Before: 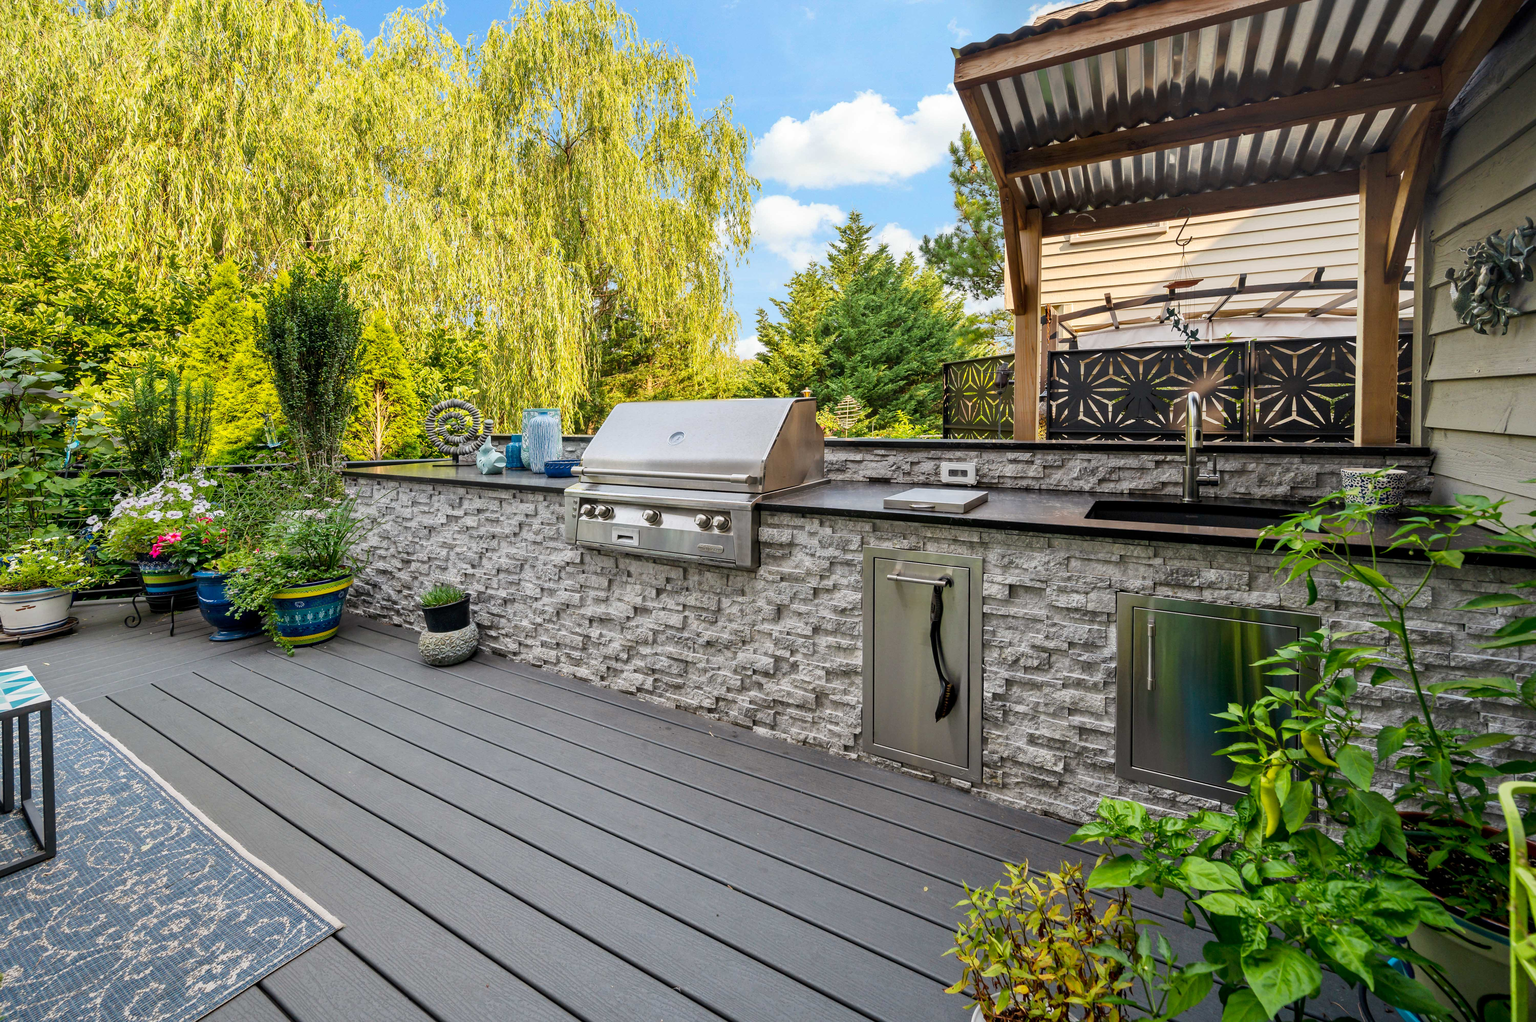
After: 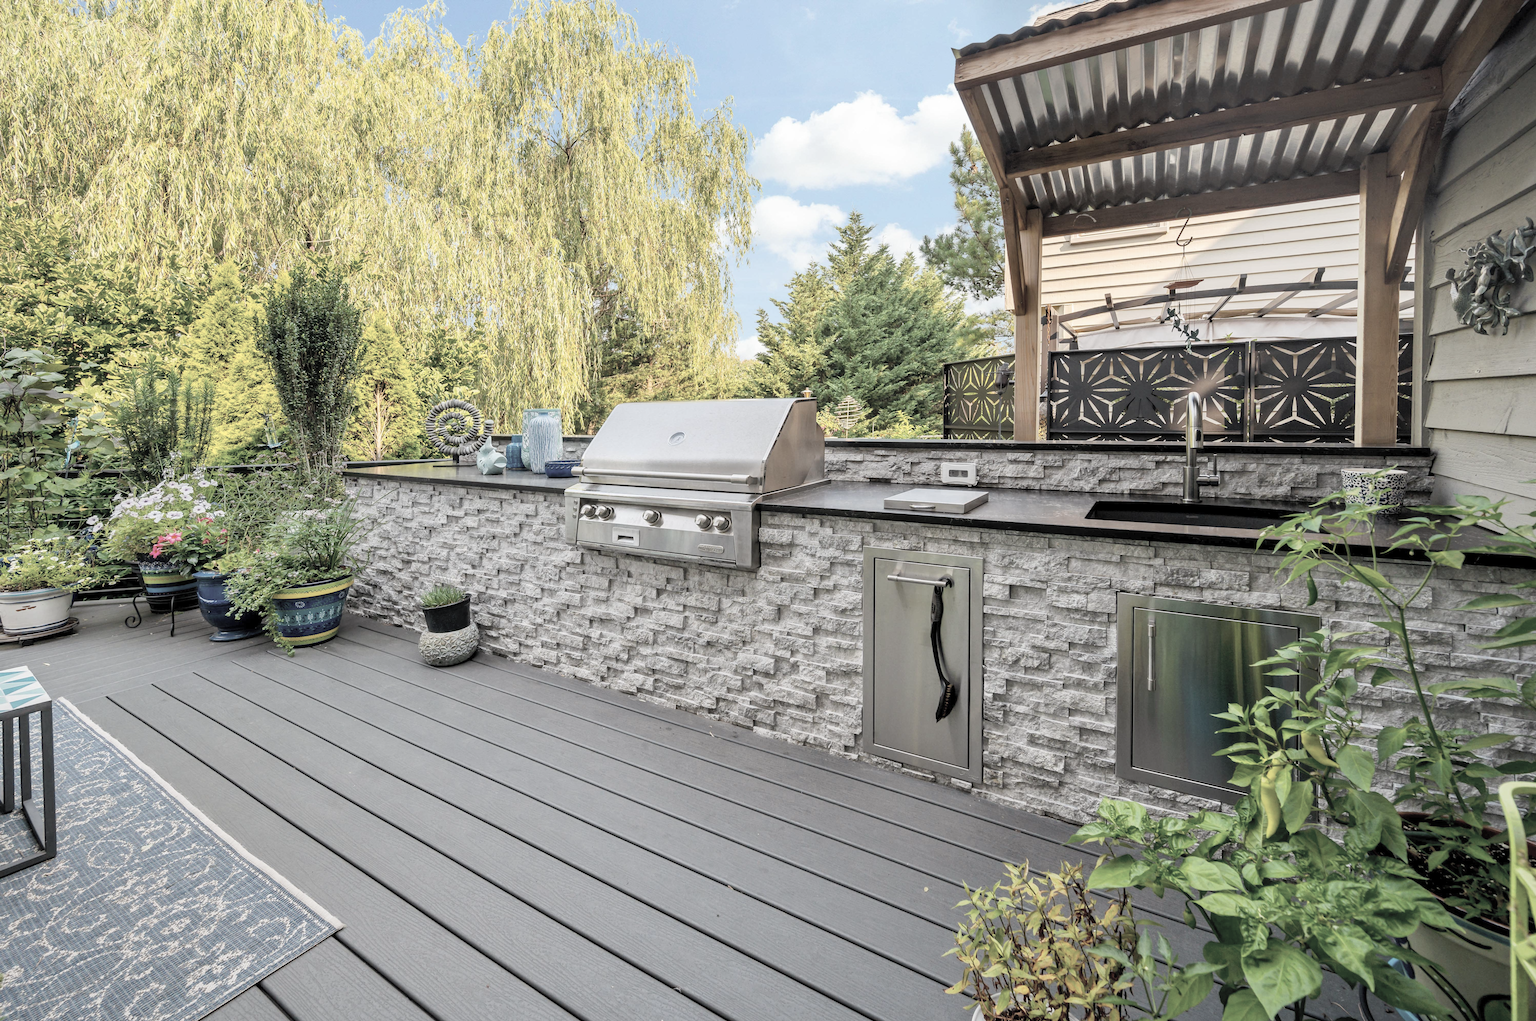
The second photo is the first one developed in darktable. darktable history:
contrast brightness saturation: brightness 0.188, saturation -0.51
